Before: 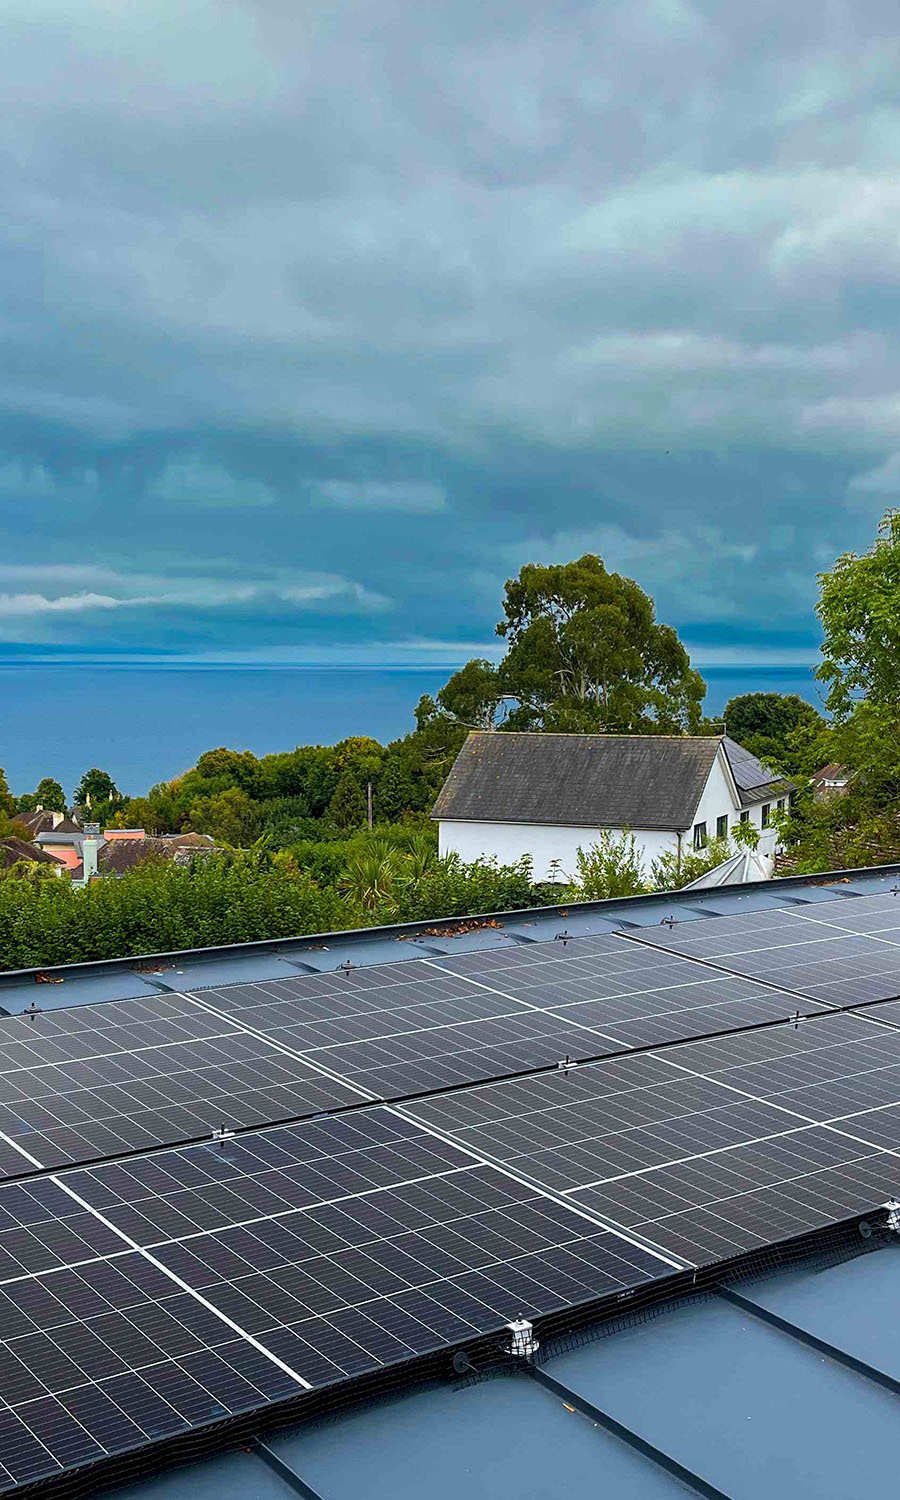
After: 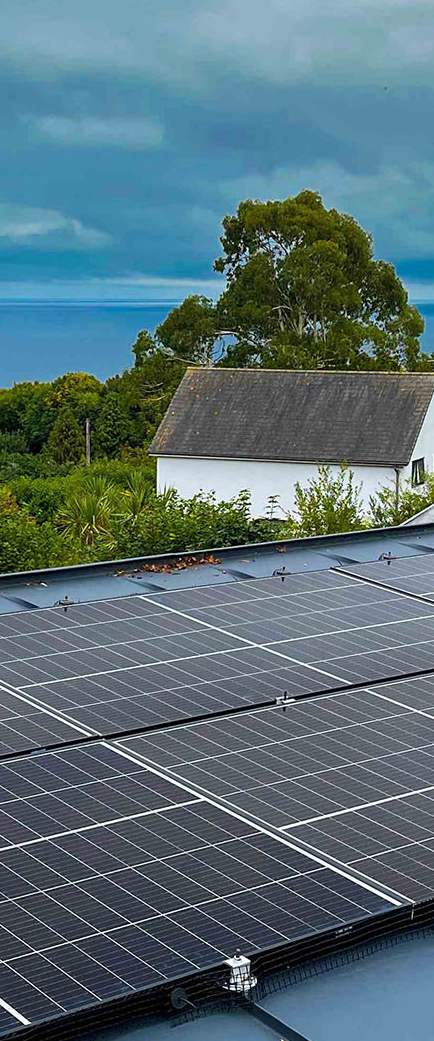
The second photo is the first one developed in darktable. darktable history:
crop: left 31.36%, top 24.313%, right 20.373%, bottom 6.227%
